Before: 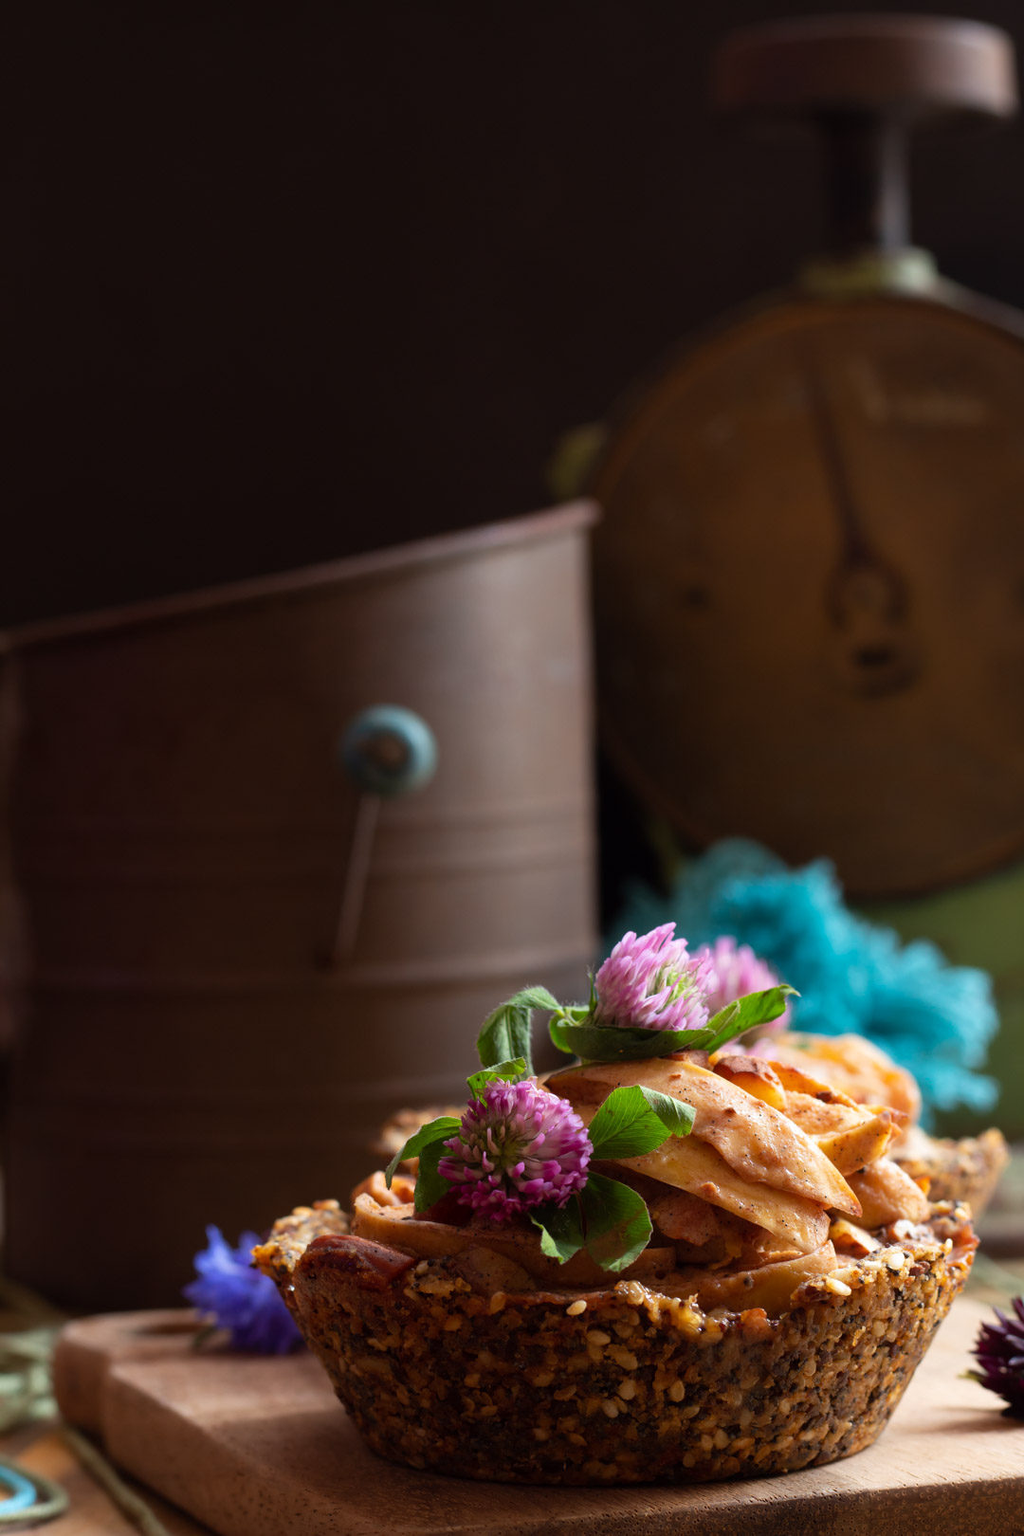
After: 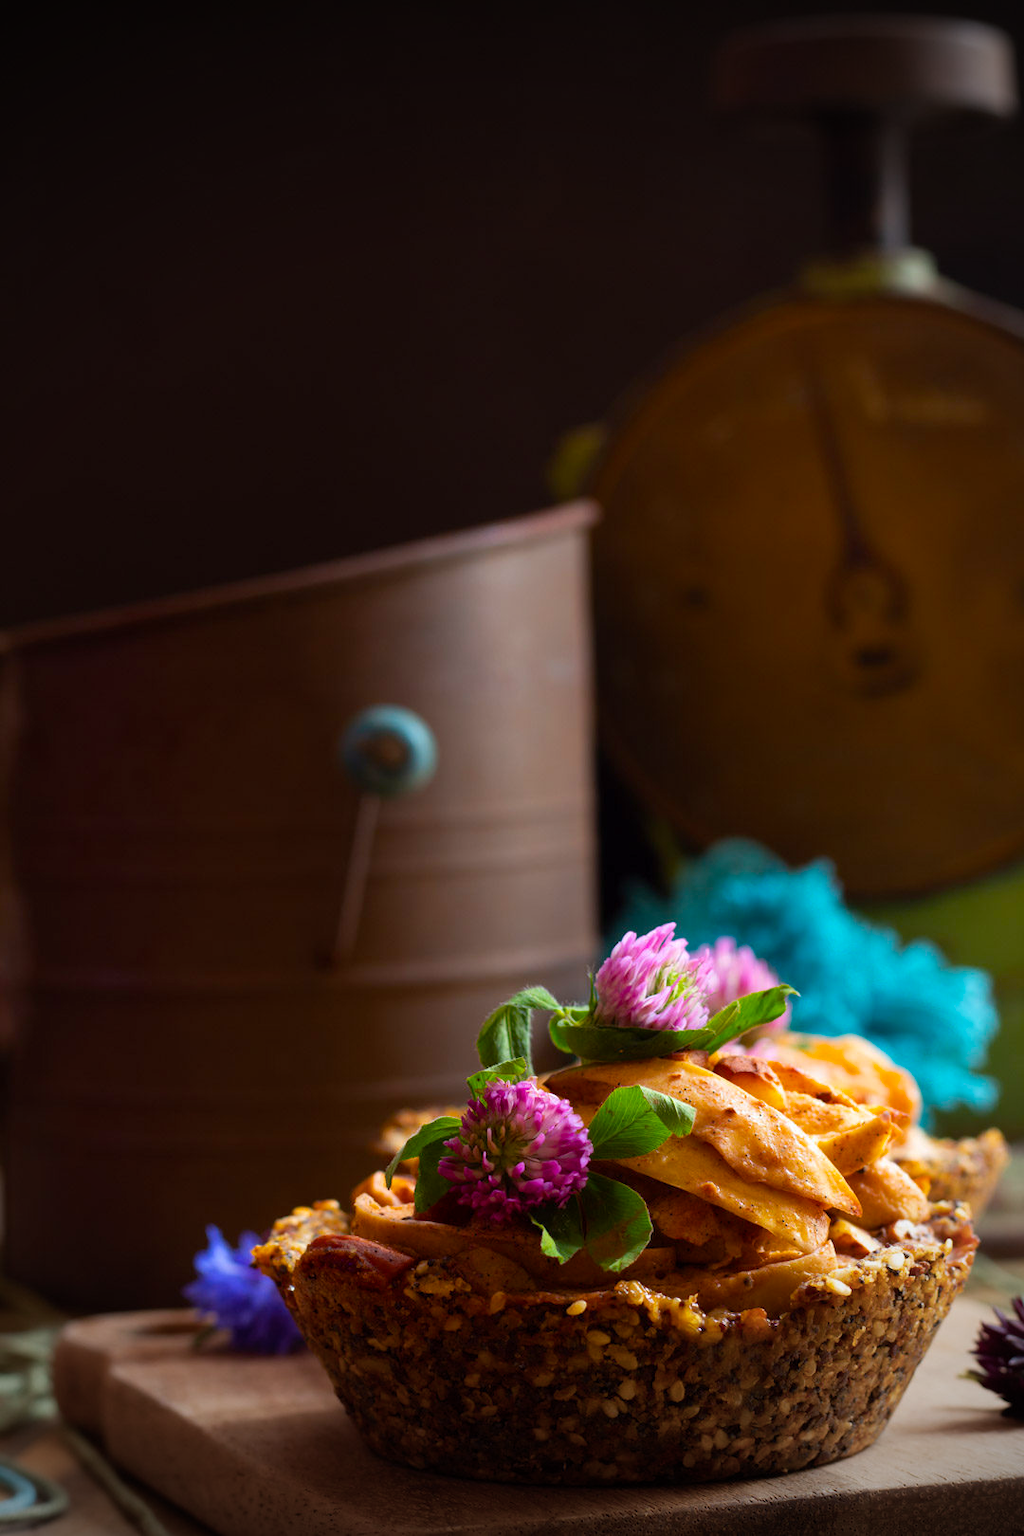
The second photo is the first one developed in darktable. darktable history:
vignetting: fall-off start 75%, brightness -0.692, width/height ratio 1.084
color balance rgb: perceptual saturation grading › global saturation 40%, global vibrance 15%
